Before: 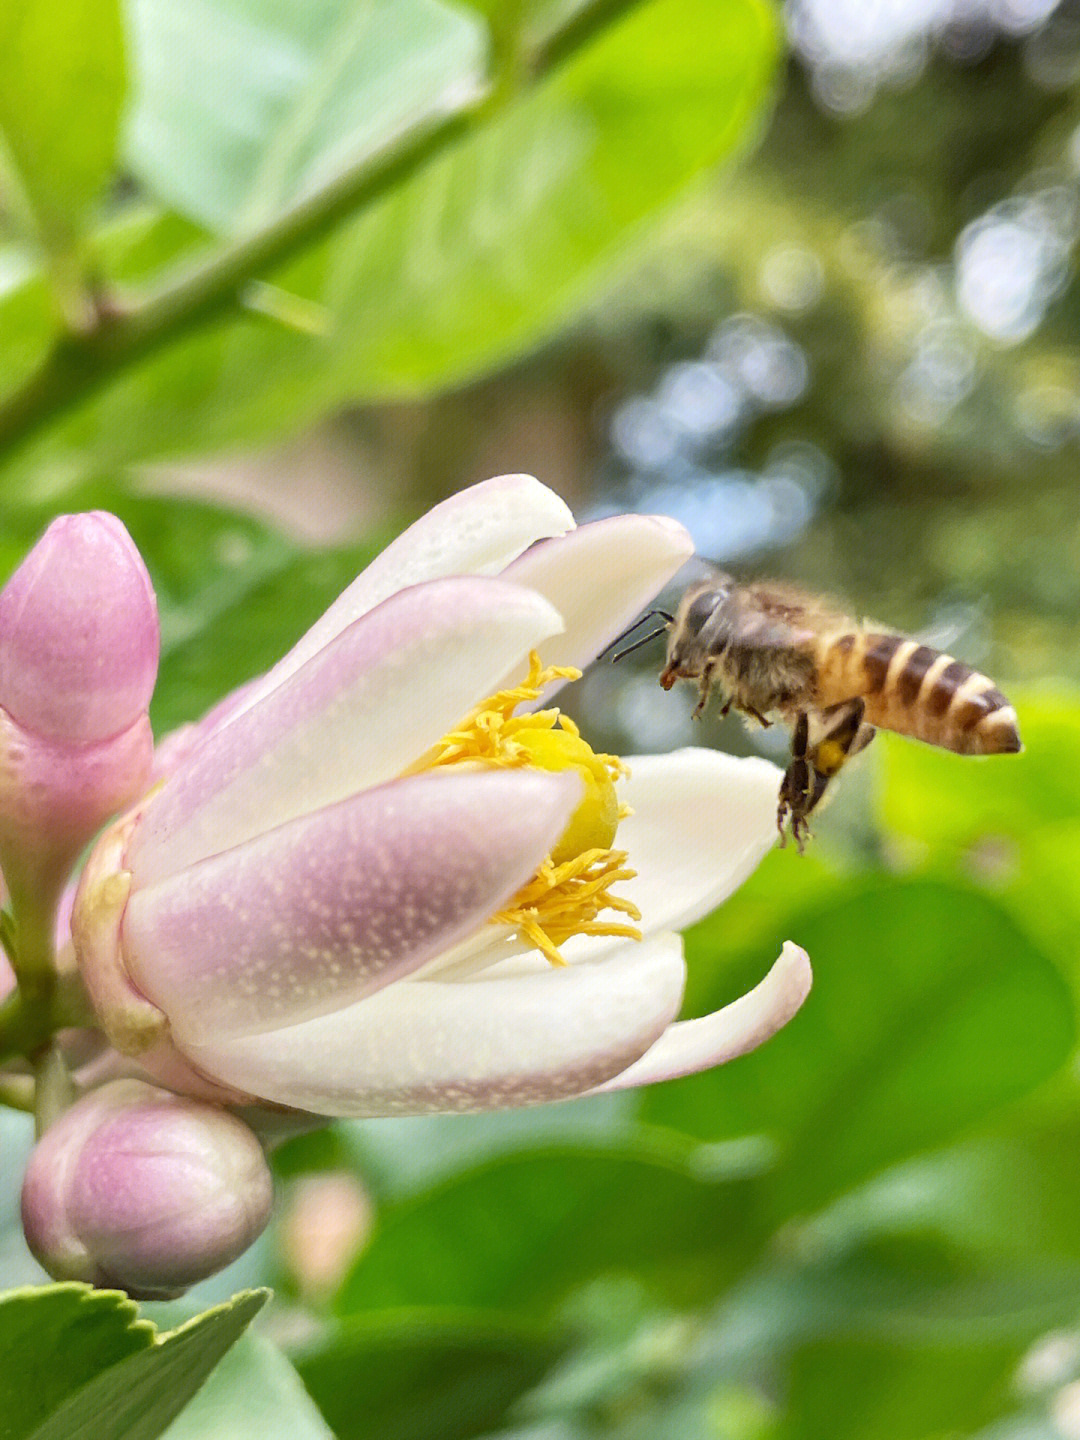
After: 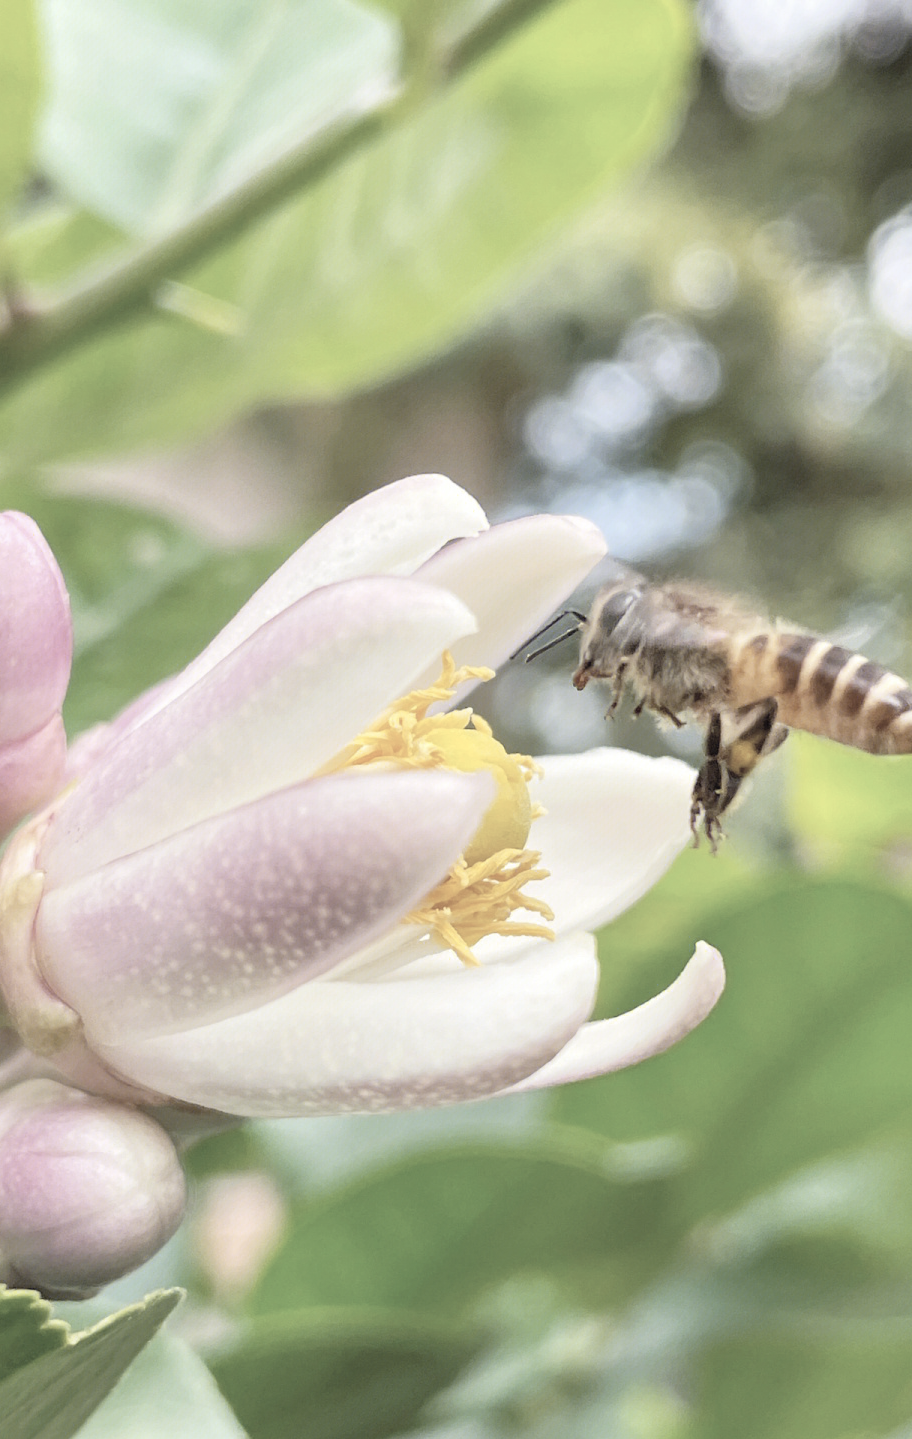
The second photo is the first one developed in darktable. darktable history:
contrast brightness saturation: brightness 0.186, saturation -0.517
crop: left 8.089%, right 7.45%
